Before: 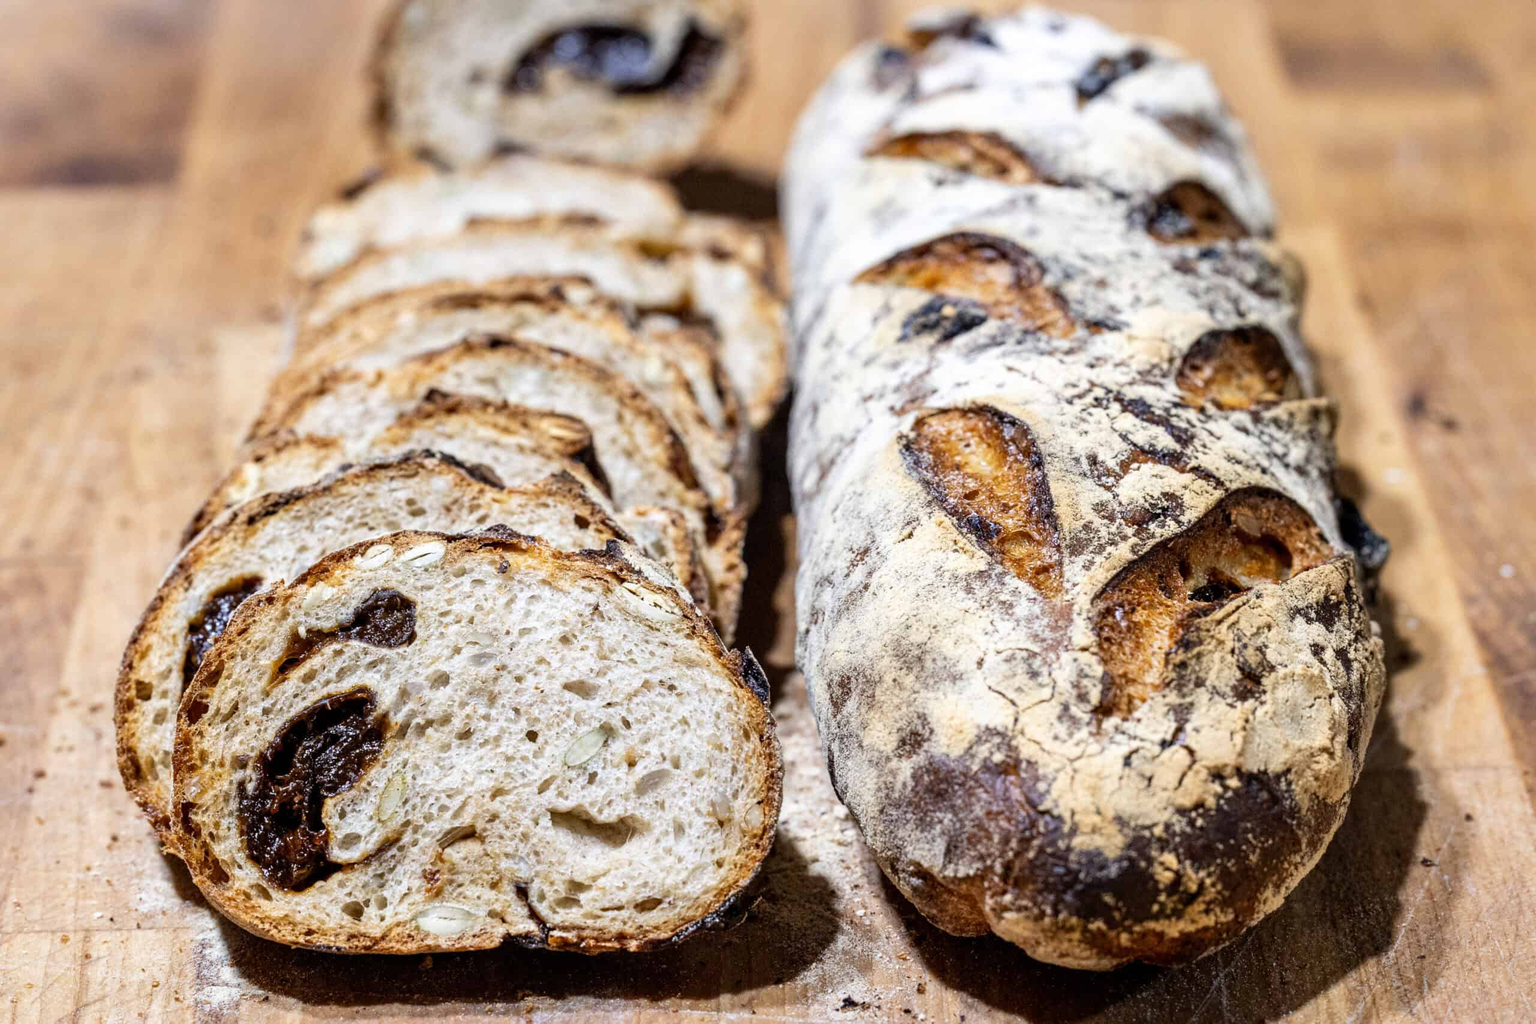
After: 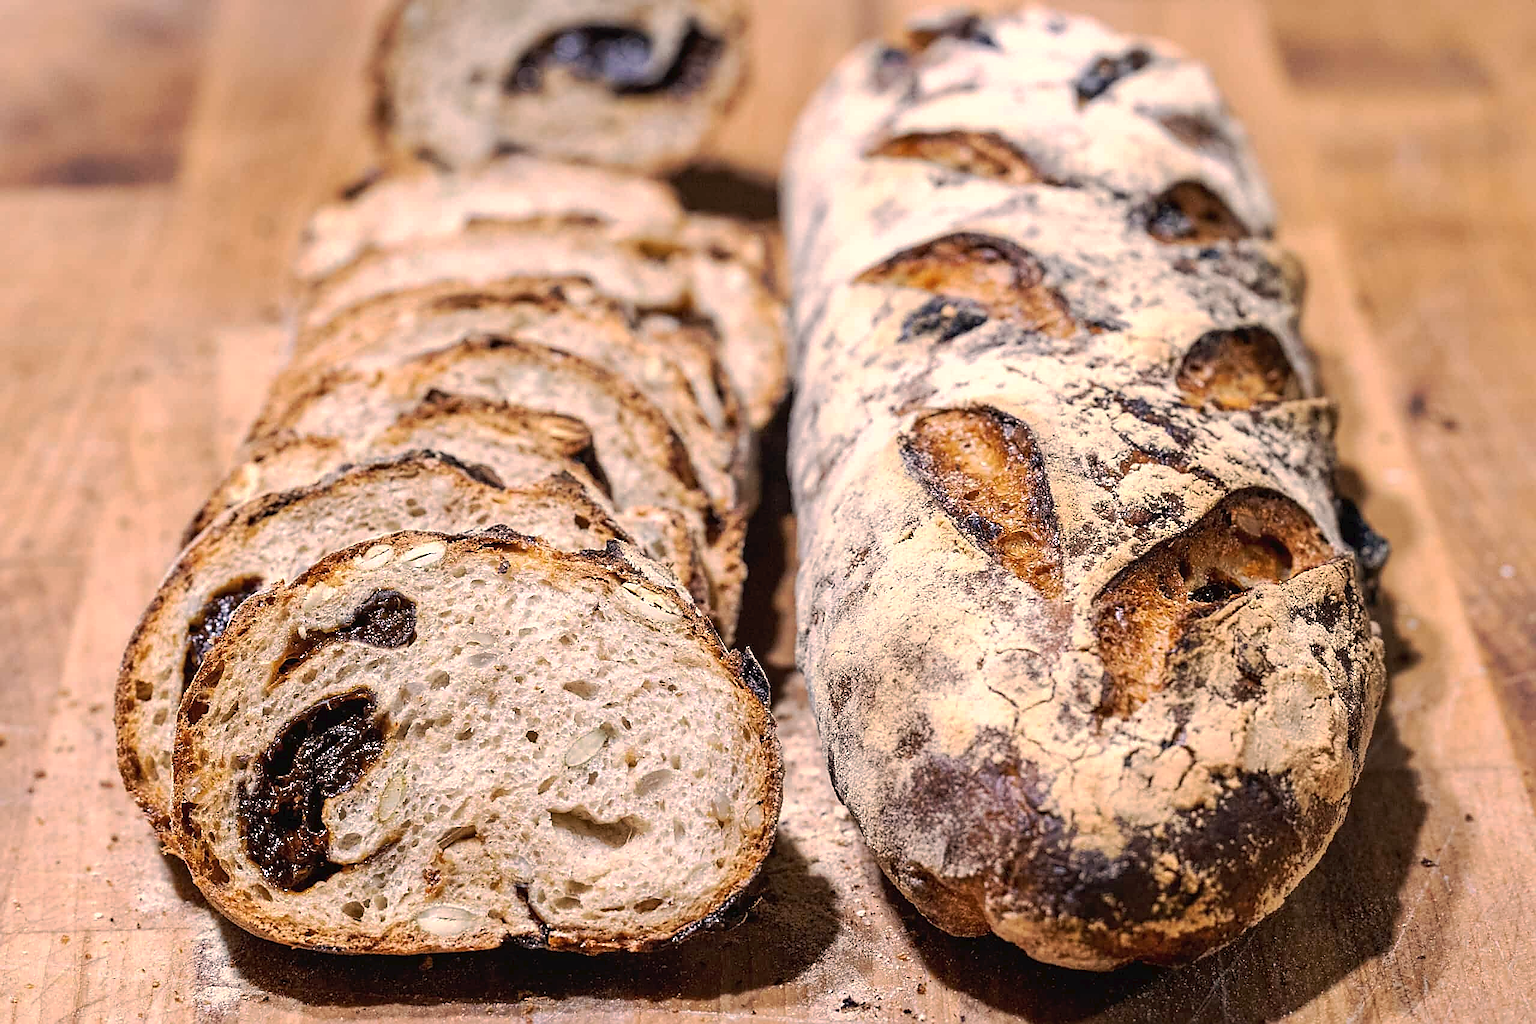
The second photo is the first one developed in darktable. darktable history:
white balance: red 1.127, blue 0.943
sharpen: radius 1.4, amount 1.25, threshold 0.7
tone curve: curves: ch0 [(0, 0) (0.003, 0.027) (0.011, 0.03) (0.025, 0.04) (0.044, 0.063) (0.069, 0.093) (0.1, 0.125) (0.136, 0.153) (0.177, 0.191) (0.224, 0.232) (0.277, 0.279) (0.335, 0.333) (0.399, 0.39) (0.468, 0.457) (0.543, 0.535) (0.623, 0.611) (0.709, 0.683) (0.801, 0.758) (0.898, 0.853) (1, 1)], preserve colors none
